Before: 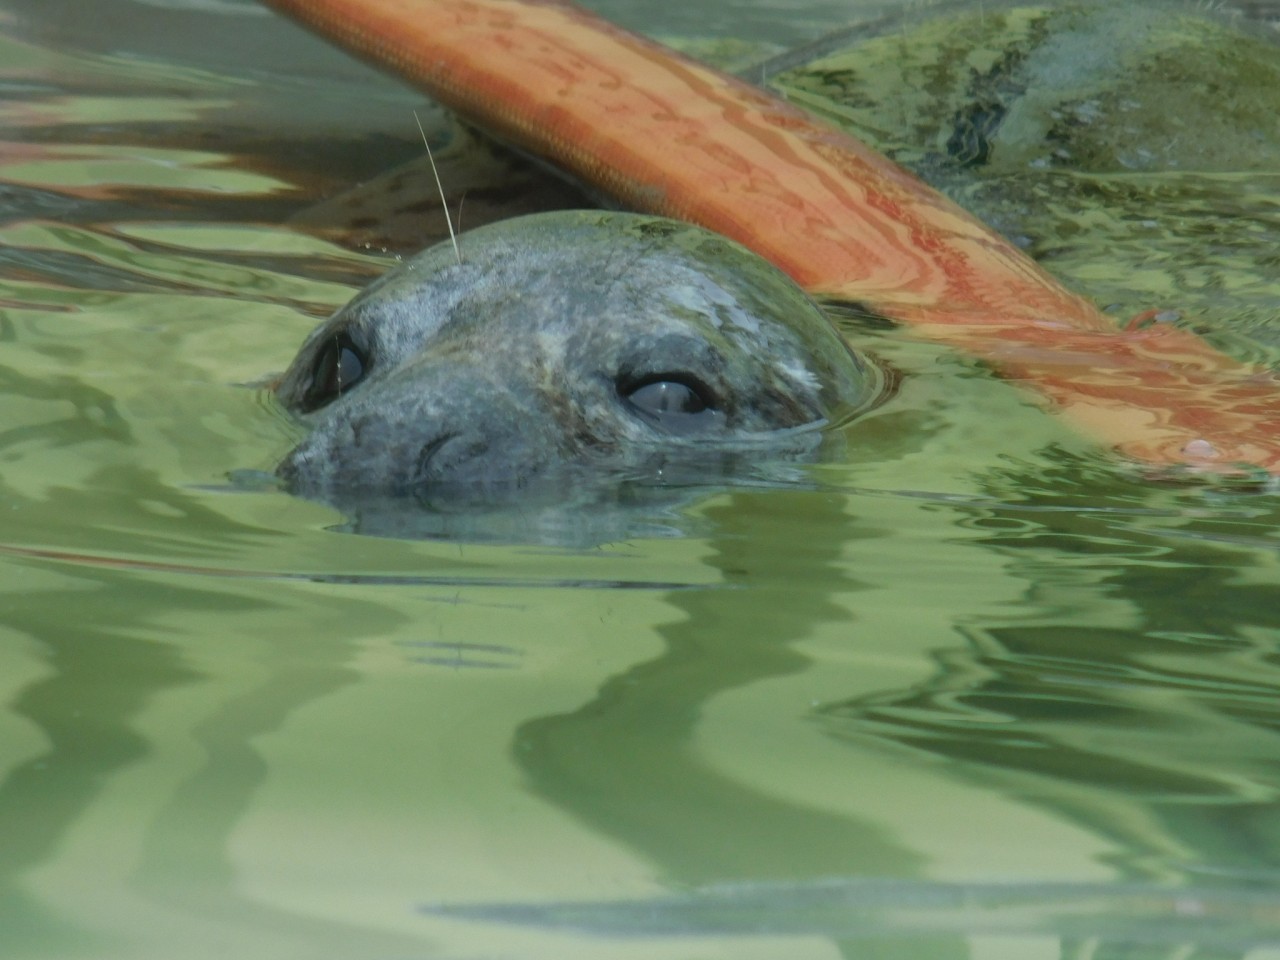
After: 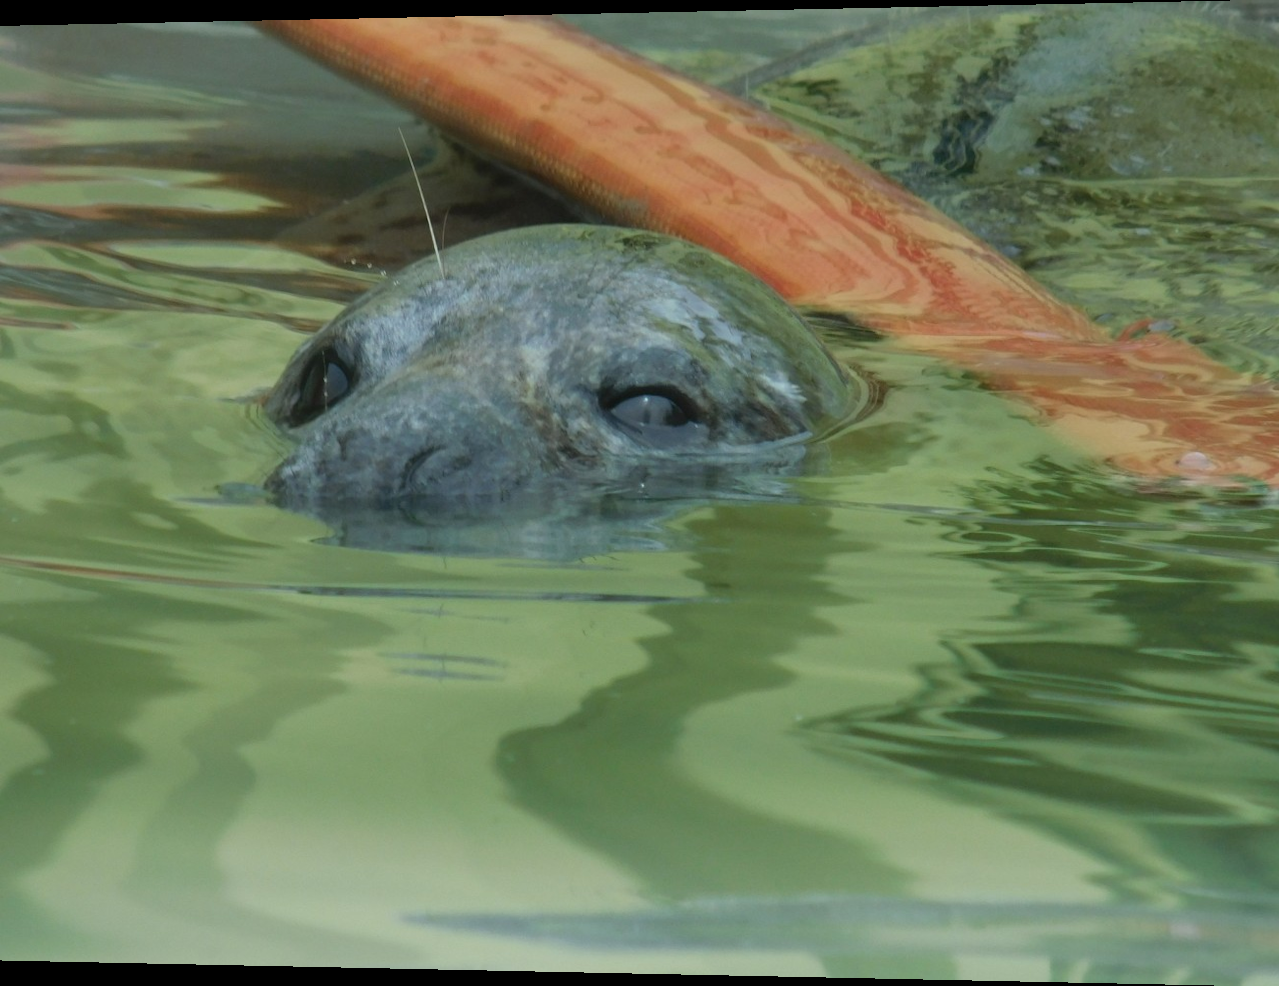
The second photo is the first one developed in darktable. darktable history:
shadows and highlights: radius 108.52, shadows 23.73, highlights -59.32, low approximation 0.01, soften with gaussian
rotate and perspective: lens shift (horizontal) -0.055, automatic cropping off
